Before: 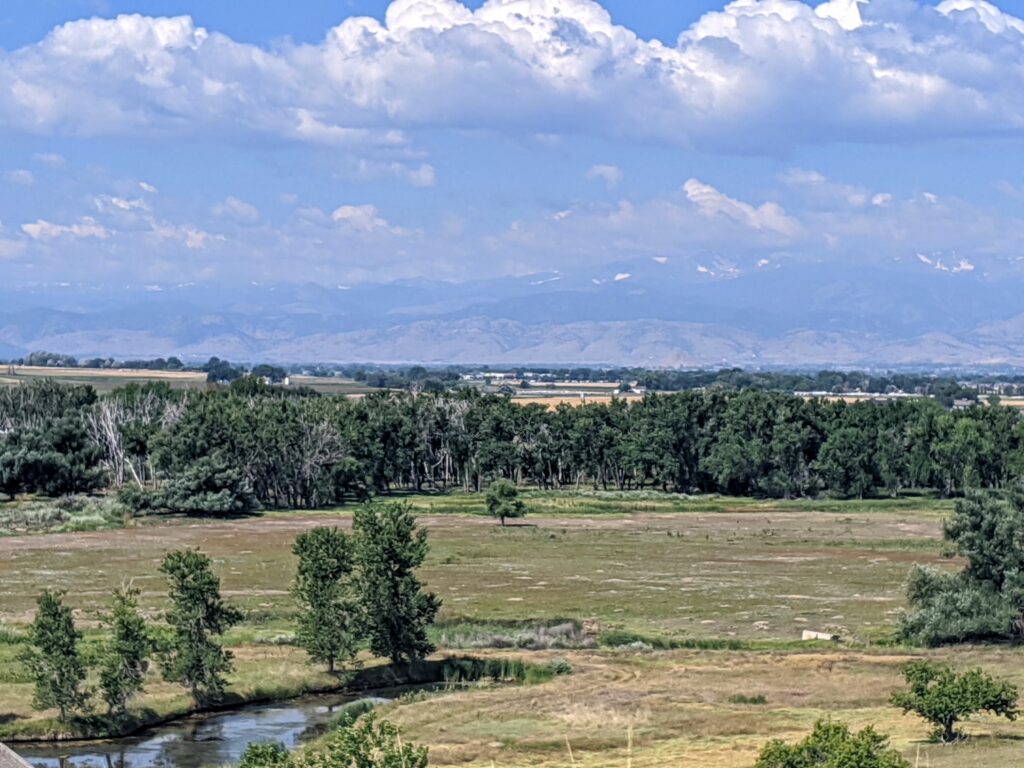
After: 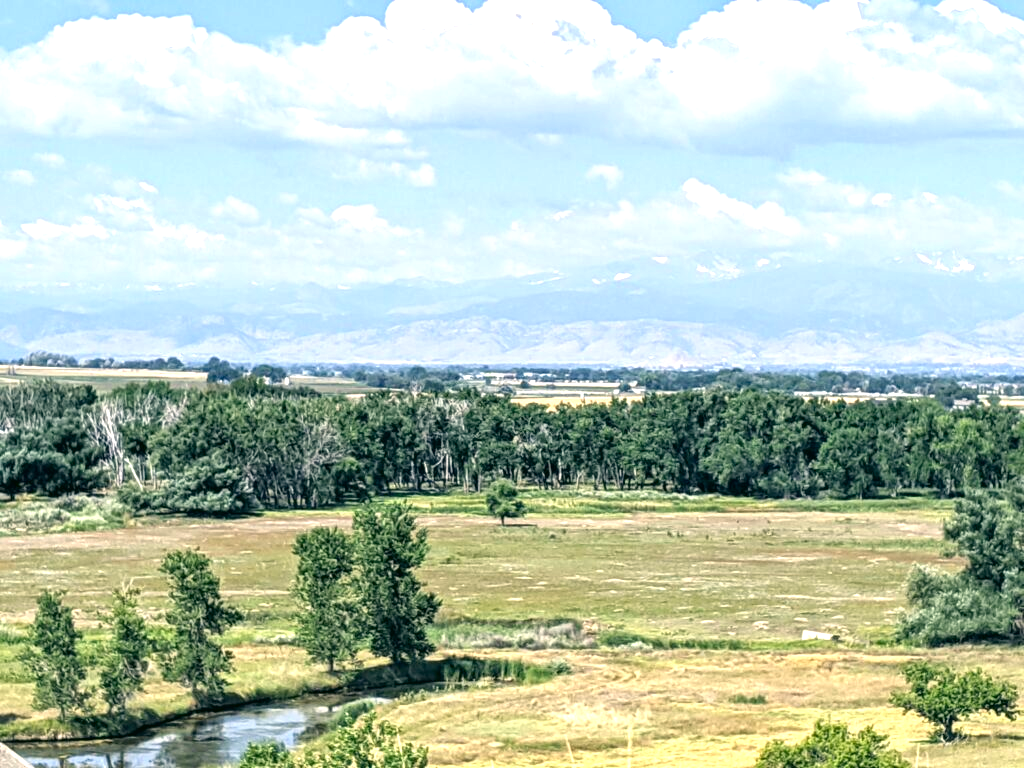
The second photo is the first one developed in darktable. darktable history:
exposure: black level correction 0, exposure 1.1 EV, compensate highlight preservation false
color correction: highlights a* -0.482, highlights b* 9.48, shadows a* -9.48, shadows b* 0.803
